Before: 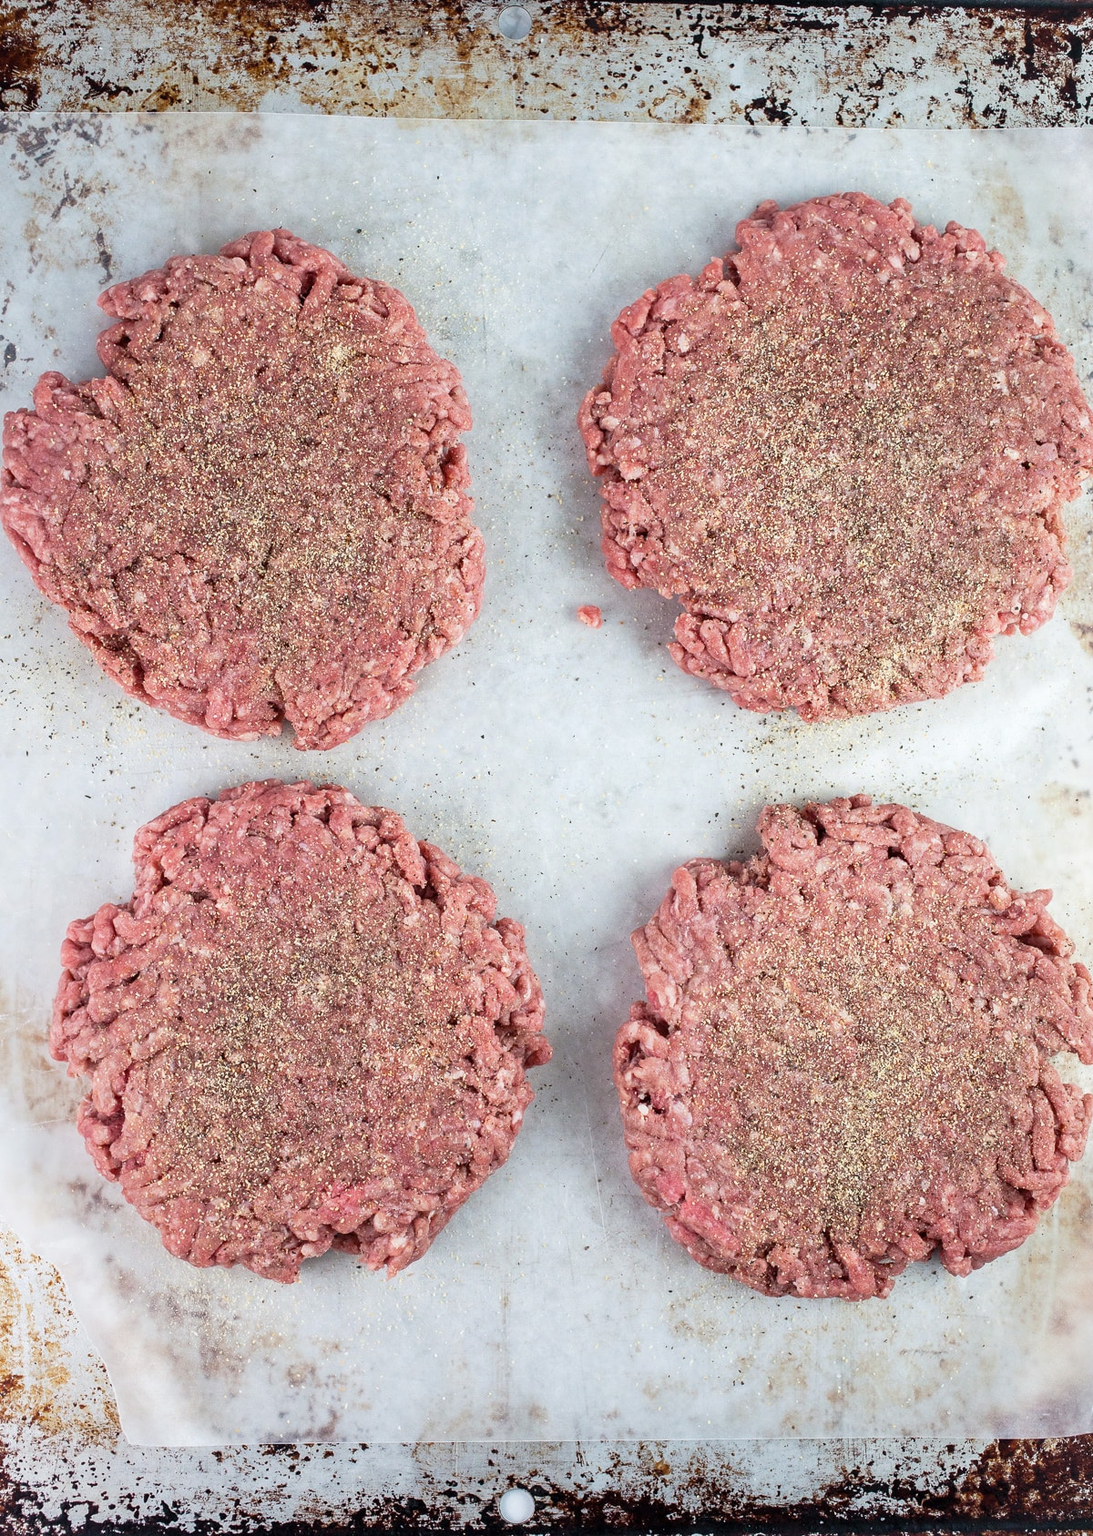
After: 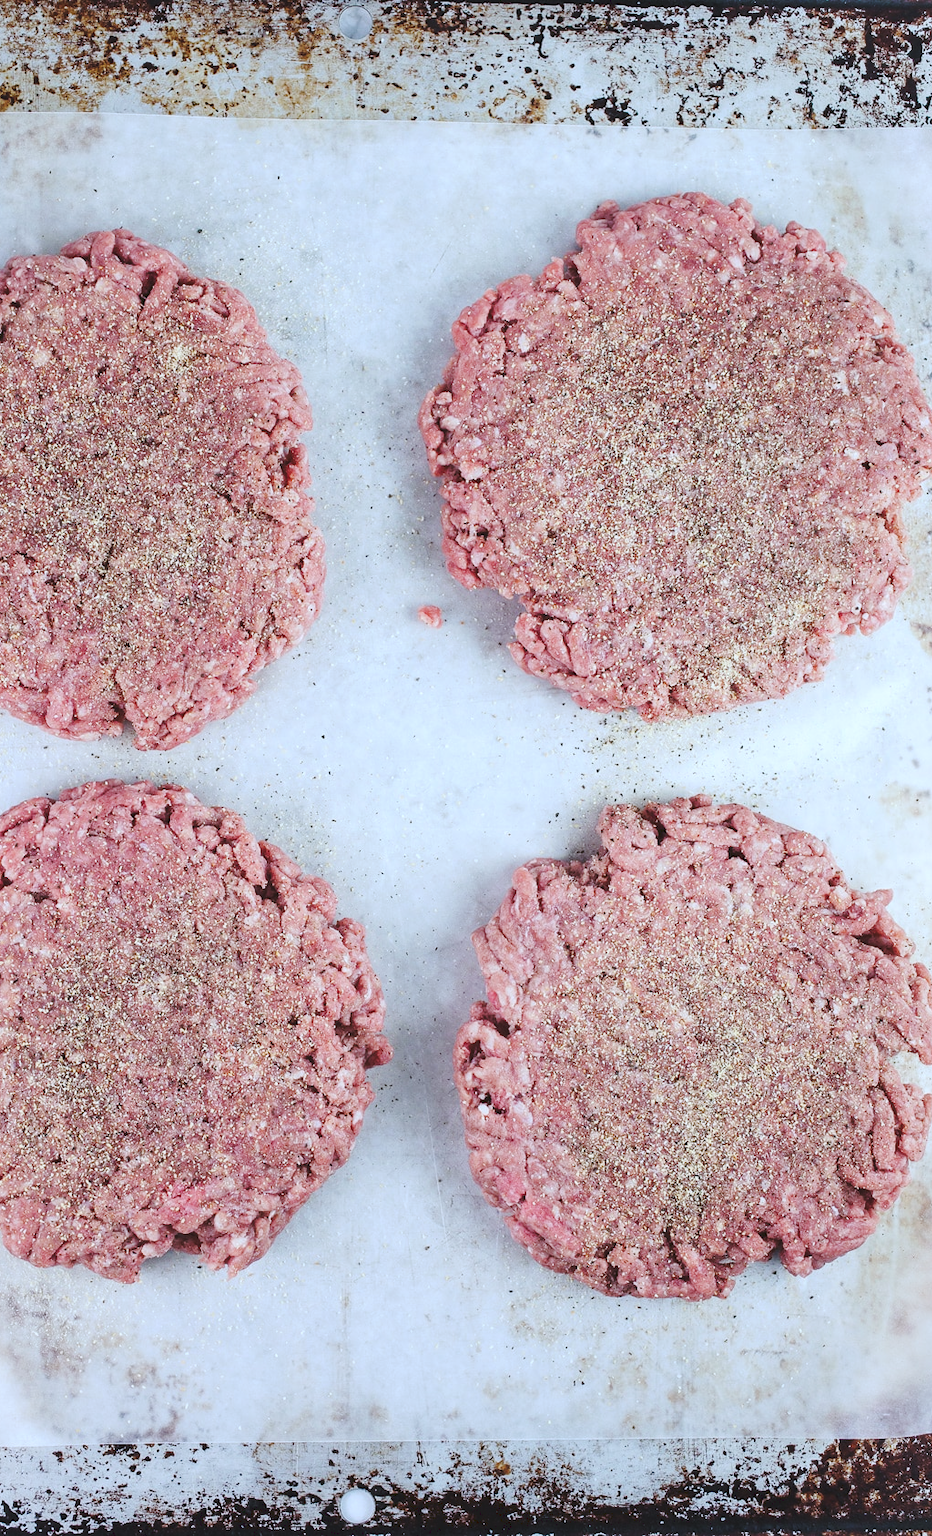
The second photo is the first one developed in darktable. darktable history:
tone curve: curves: ch0 [(0, 0) (0.003, 0.1) (0.011, 0.101) (0.025, 0.11) (0.044, 0.126) (0.069, 0.14) (0.1, 0.158) (0.136, 0.18) (0.177, 0.206) (0.224, 0.243) (0.277, 0.293) (0.335, 0.36) (0.399, 0.446) (0.468, 0.537) (0.543, 0.618) (0.623, 0.694) (0.709, 0.763) (0.801, 0.836) (0.898, 0.908) (1, 1)], preserve colors none
white balance: red 0.924, blue 1.095
crop and rotate: left 14.584%
